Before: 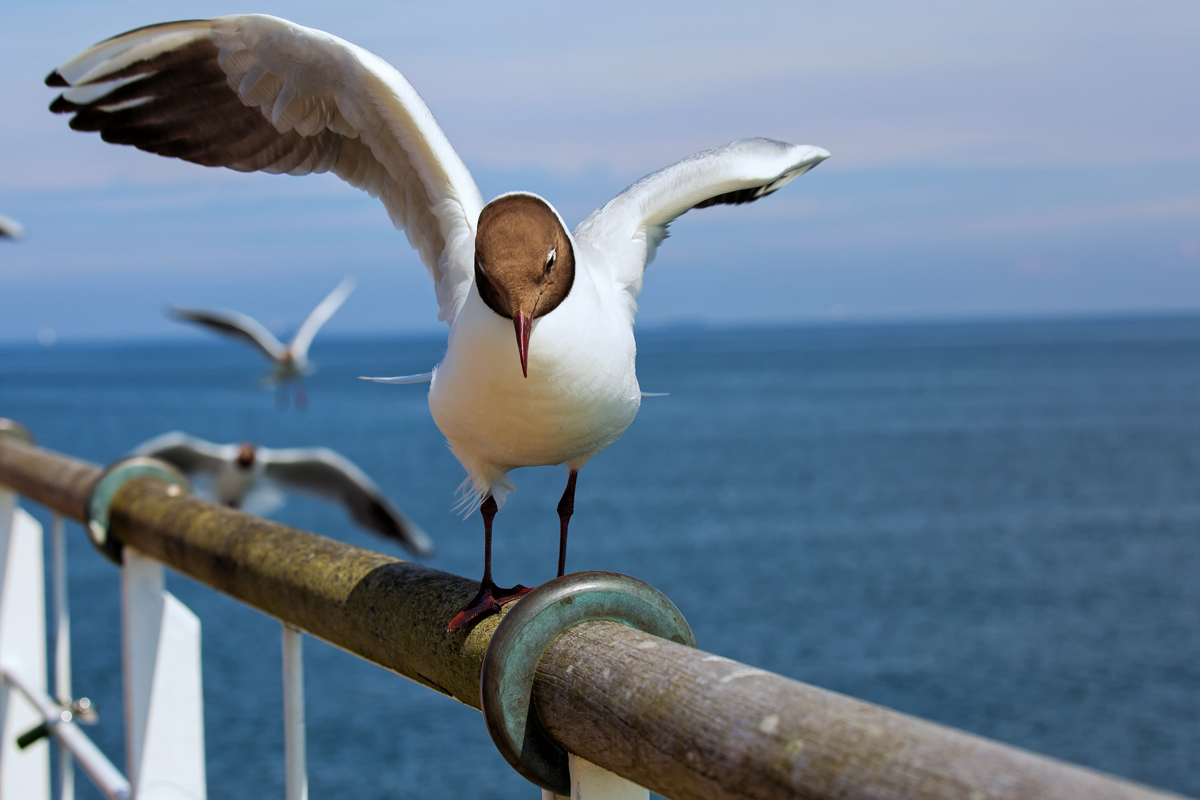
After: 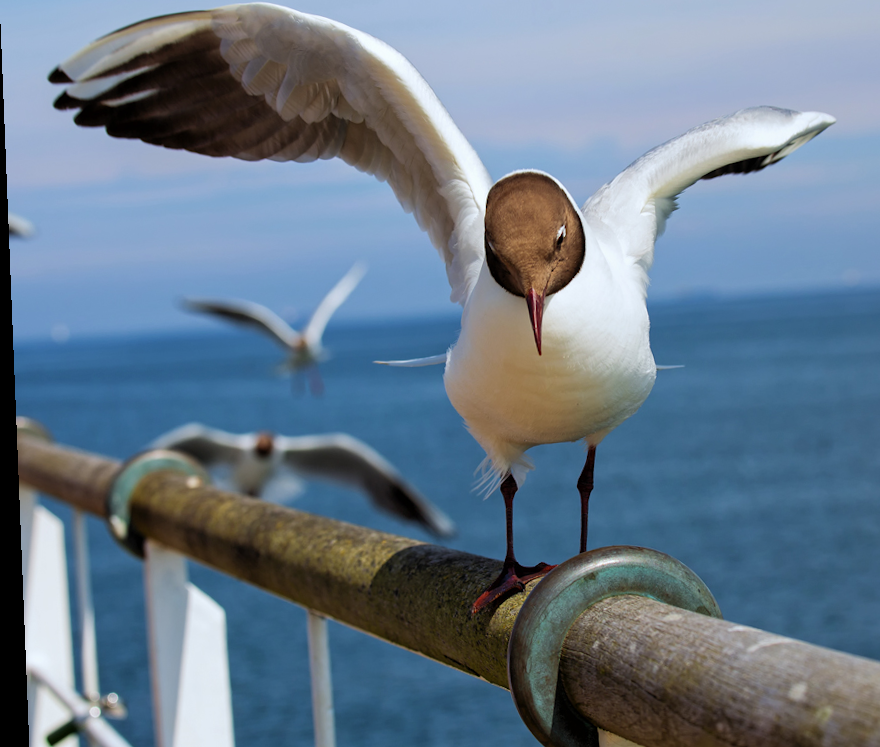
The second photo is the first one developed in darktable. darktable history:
crop: top 5.803%, right 27.864%, bottom 5.804%
rotate and perspective: rotation -2.29°, automatic cropping off
